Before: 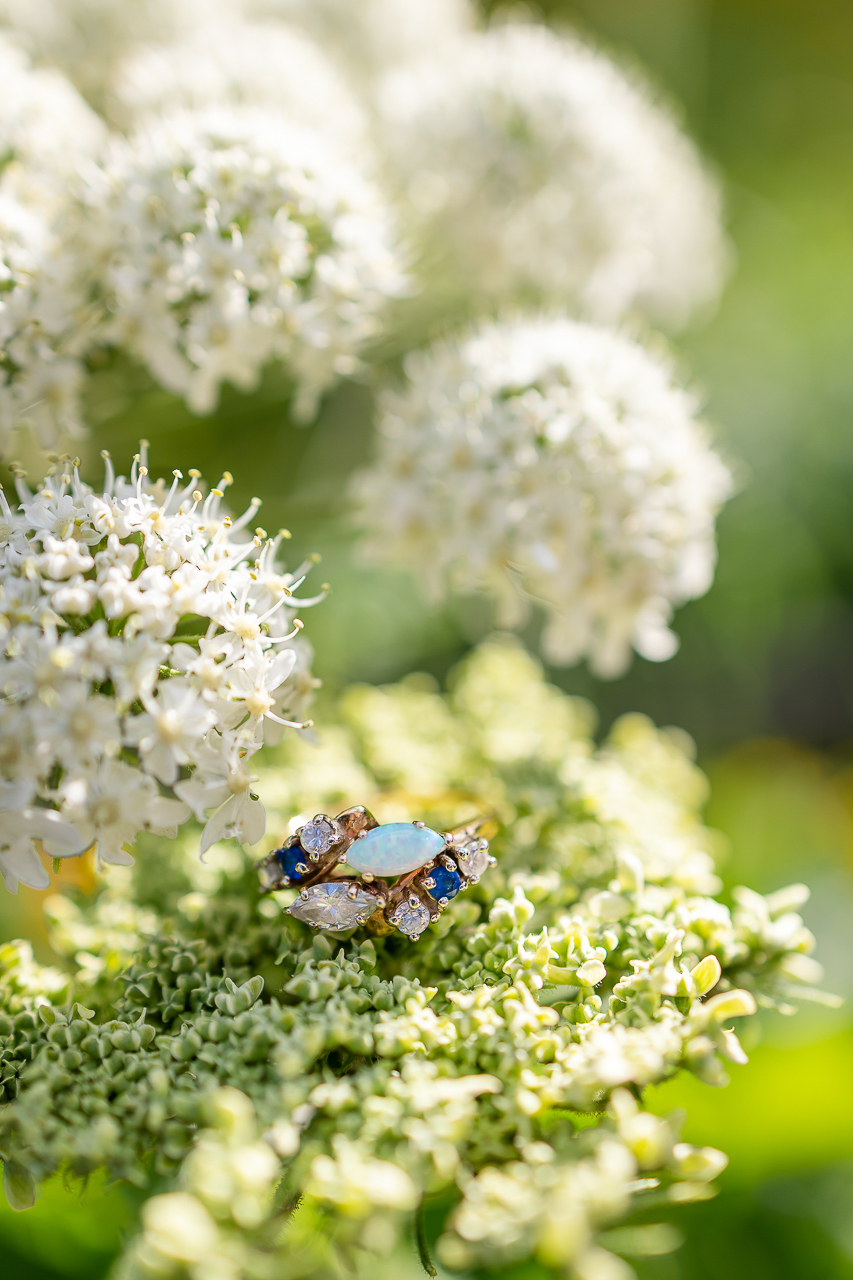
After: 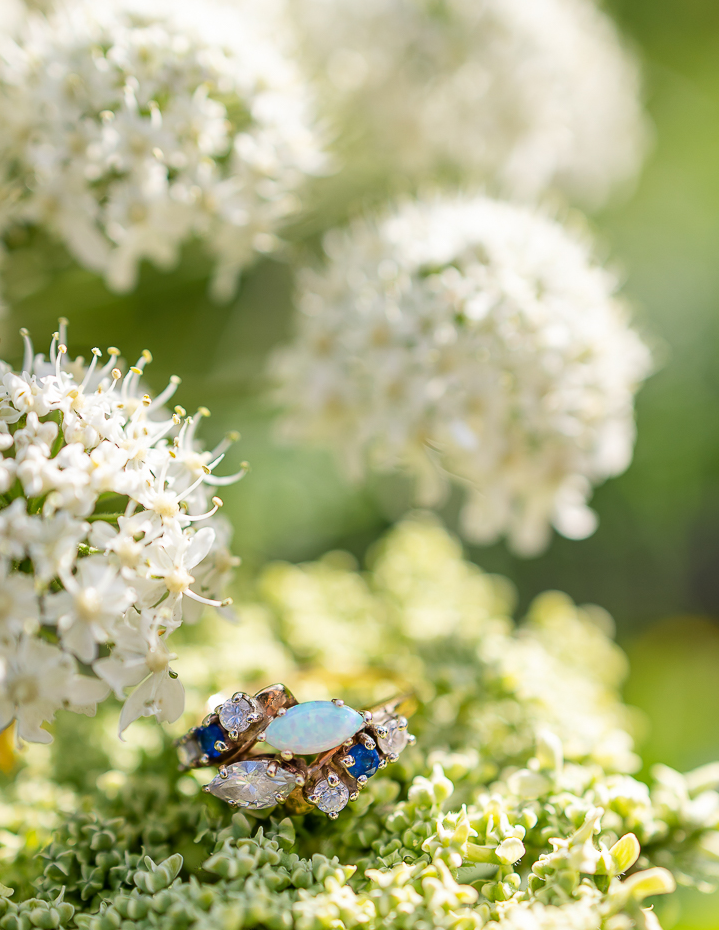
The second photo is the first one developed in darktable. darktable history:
crop and rotate: left 9.7%, top 9.577%, right 5.979%, bottom 17.742%
